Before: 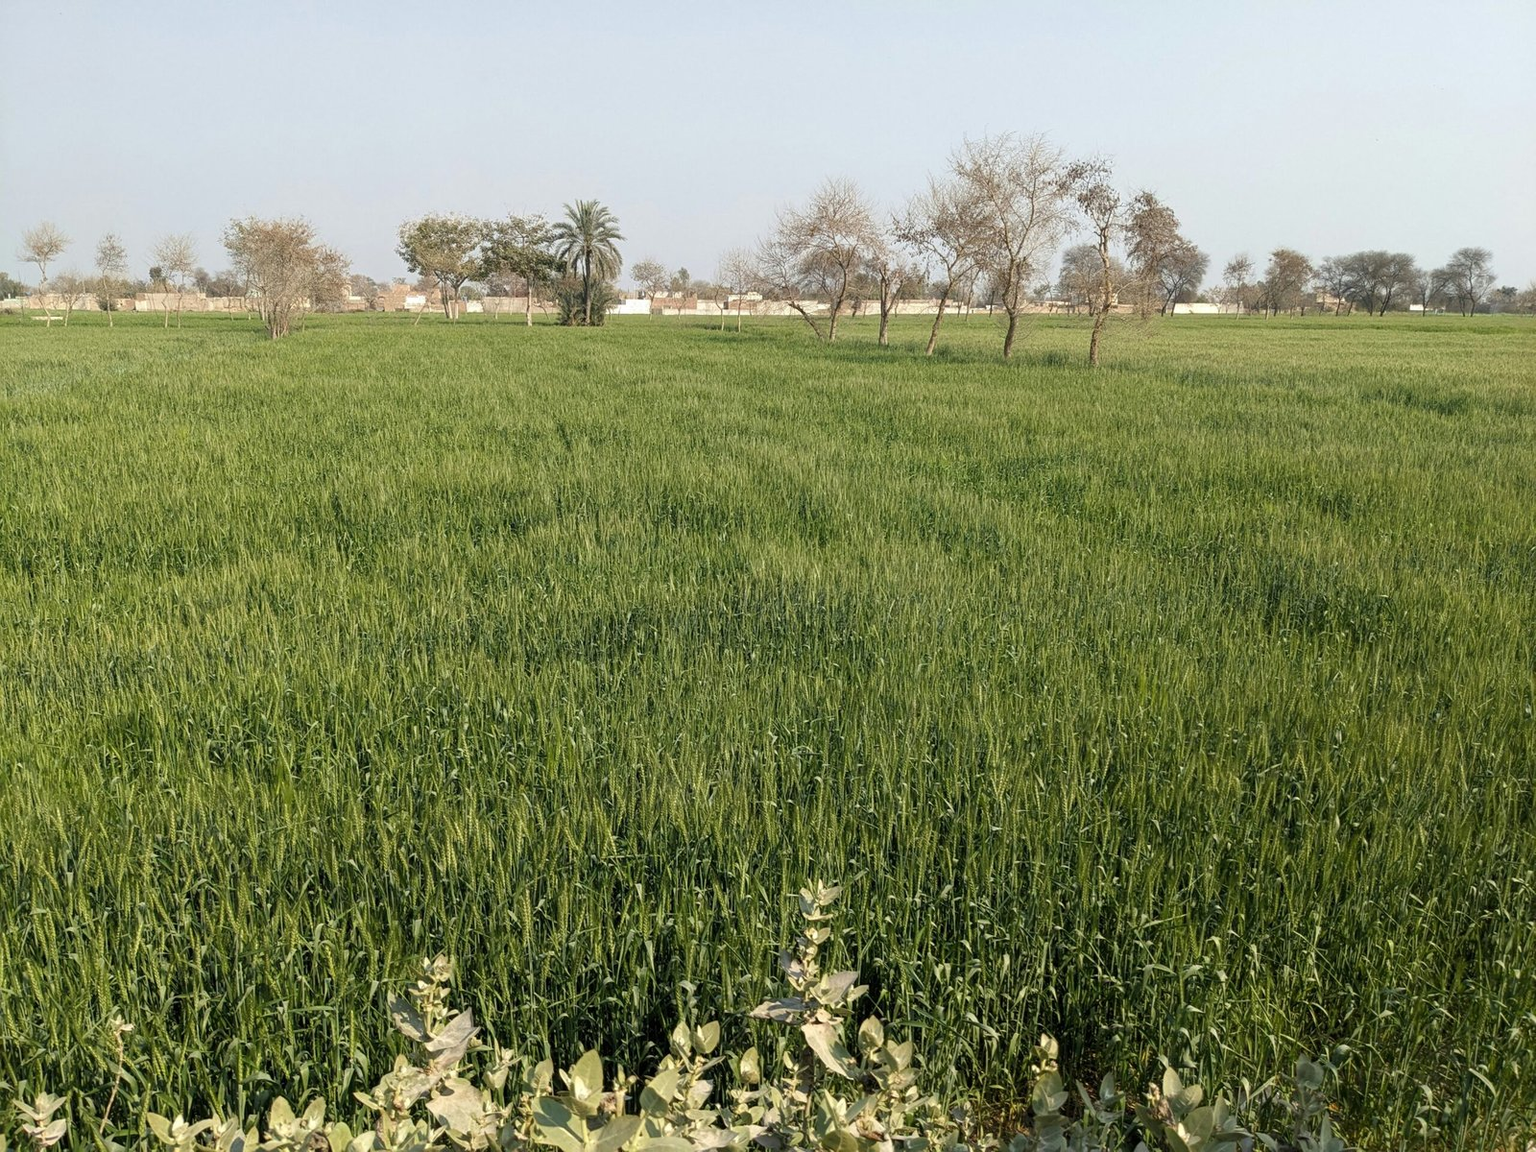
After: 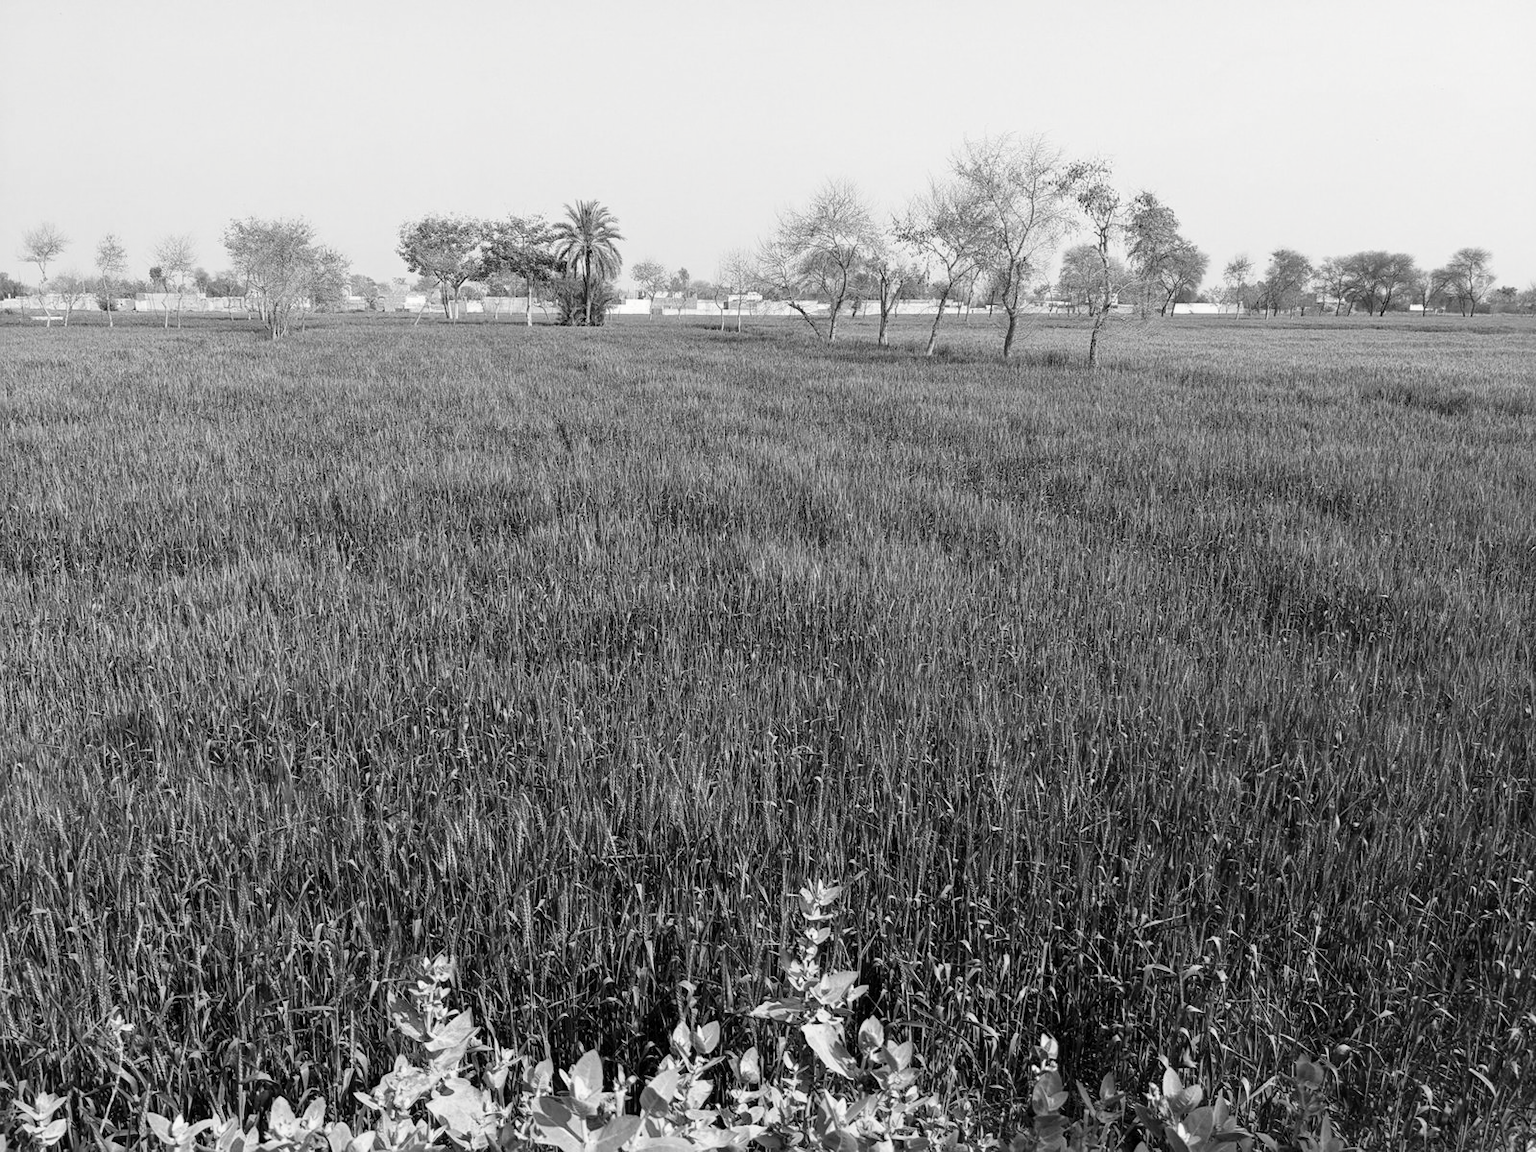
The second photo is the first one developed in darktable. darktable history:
tone curve: curves: ch0 [(0, 0) (0.003, 0.019) (0.011, 0.019) (0.025, 0.026) (0.044, 0.043) (0.069, 0.066) (0.1, 0.095) (0.136, 0.133) (0.177, 0.181) (0.224, 0.233) (0.277, 0.302) (0.335, 0.375) (0.399, 0.452) (0.468, 0.532) (0.543, 0.609) (0.623, 0.695) (0.709, 0.775) (0.801, 0.865) (0.898, 0.932) (1, 1)], preserve colors none
color look up table: target L [97.23, 95.84, 88.12, 83.84, 89.53, 79.52, 77.34, 77.71, 76.25, 50.17, 71.1, 62.08, 60.17, 48.84, 38.8, 48.84, 44.82, 17.69, 7.247, 201, 84.2, 83.12, 72.94, 65.49, 67.74, 58.38, 68.12, 63.6, 37.13, 33.18, 34.03, 23.97, 13.87, 90.24, 89.53, 86.7, 73.31, 67.37, 82.76, 63.22, 44, 30.59, 35.16, 15.64, 89.53, 86.7, 79.88, 42.37, 44.82], target a [-0.099, -0.099, -0.003, -0.002, -0.002, 0 ×4, 0.001, 0 ×4, 0.001, 0 ×6, -0.001, 0, -0.001, 0, 0.001, 0, 0, 0.001, 0, 0.001, 0, 0, -0.003, -0.002, -0.003, 0 ×6, 0.001, 0, -0.002, -0.003, 0, 0, 0], target b [1.22, 1.224, 0.024, 0.023, 0.024, 0.001 ×4, -0.004, 0.001, 0.002, 0.002, 0.001, -0.003, 0.001, 0.001, -0.002, 0.004, -0.001, 0.001, 0.002, 0.001, 0.002, 0.001, -0.004, 0.001, 0.002, -0.003, 0.001, -0.003, 0, -0.002, 0.024, 0.024, 0.024, 0.001, 0.001, 0.001, 0.002, 0.001, -0.003, -0.003, 0, 0.024, 0.024, 0.001, -0.003, 0.001], num patches 49
